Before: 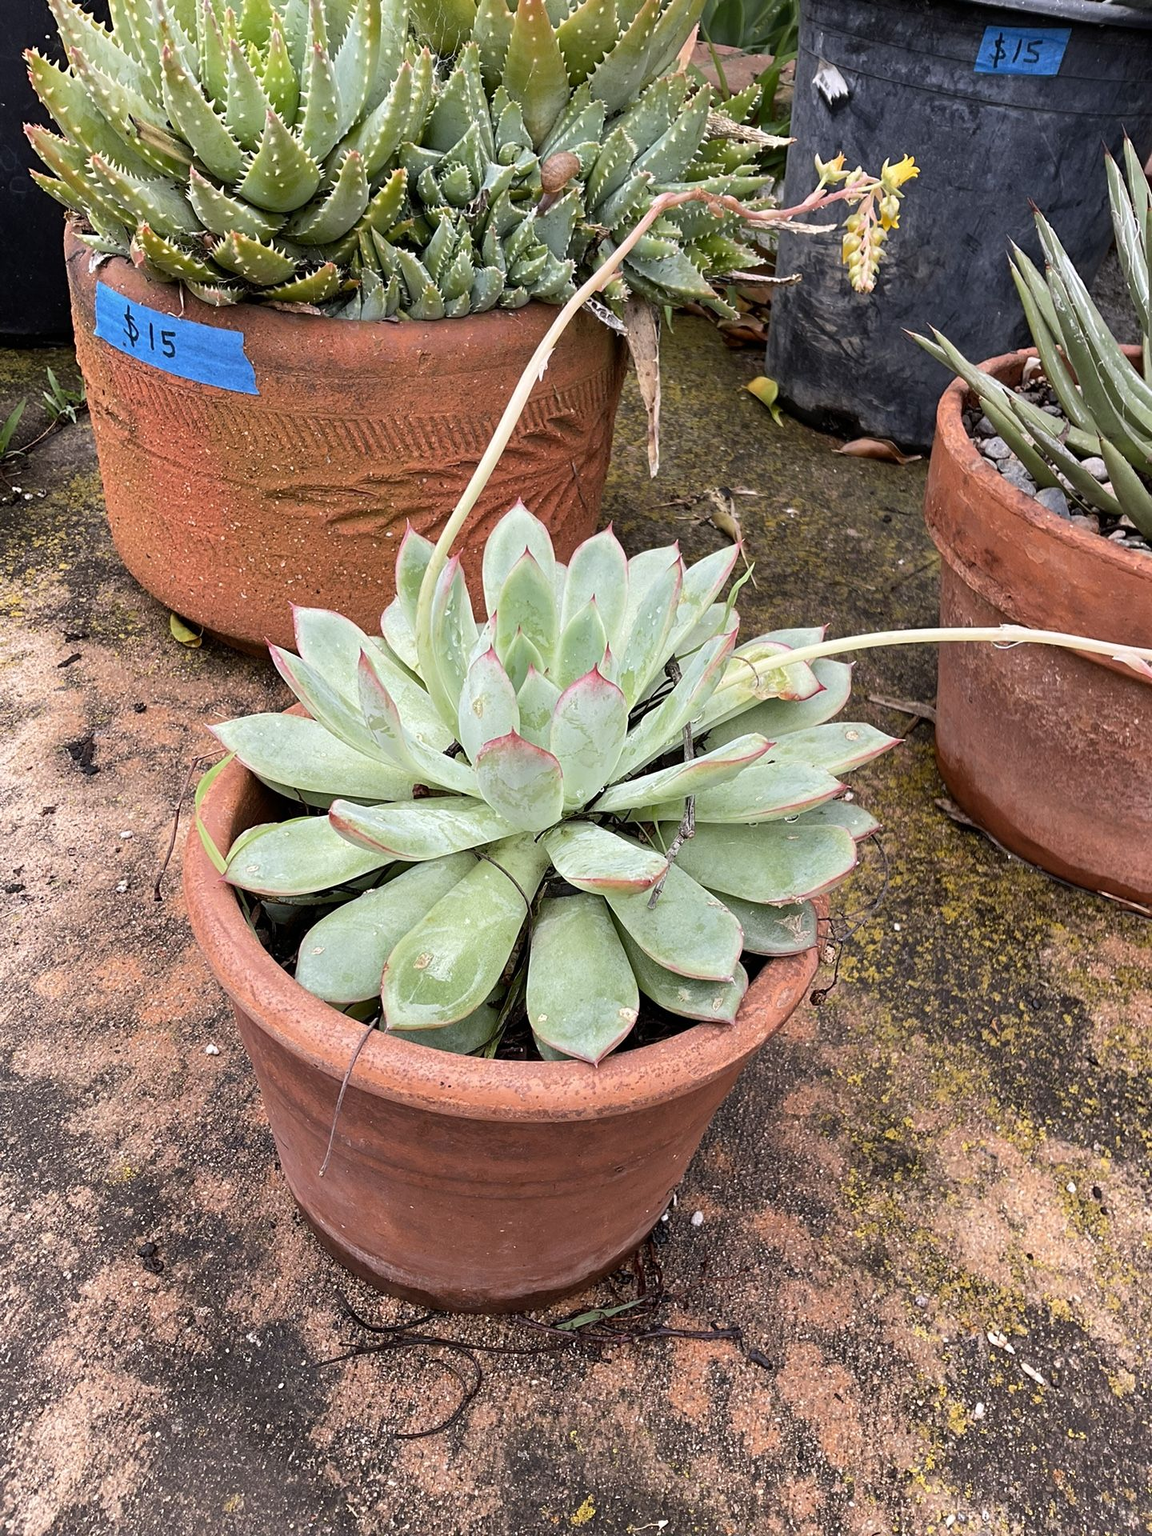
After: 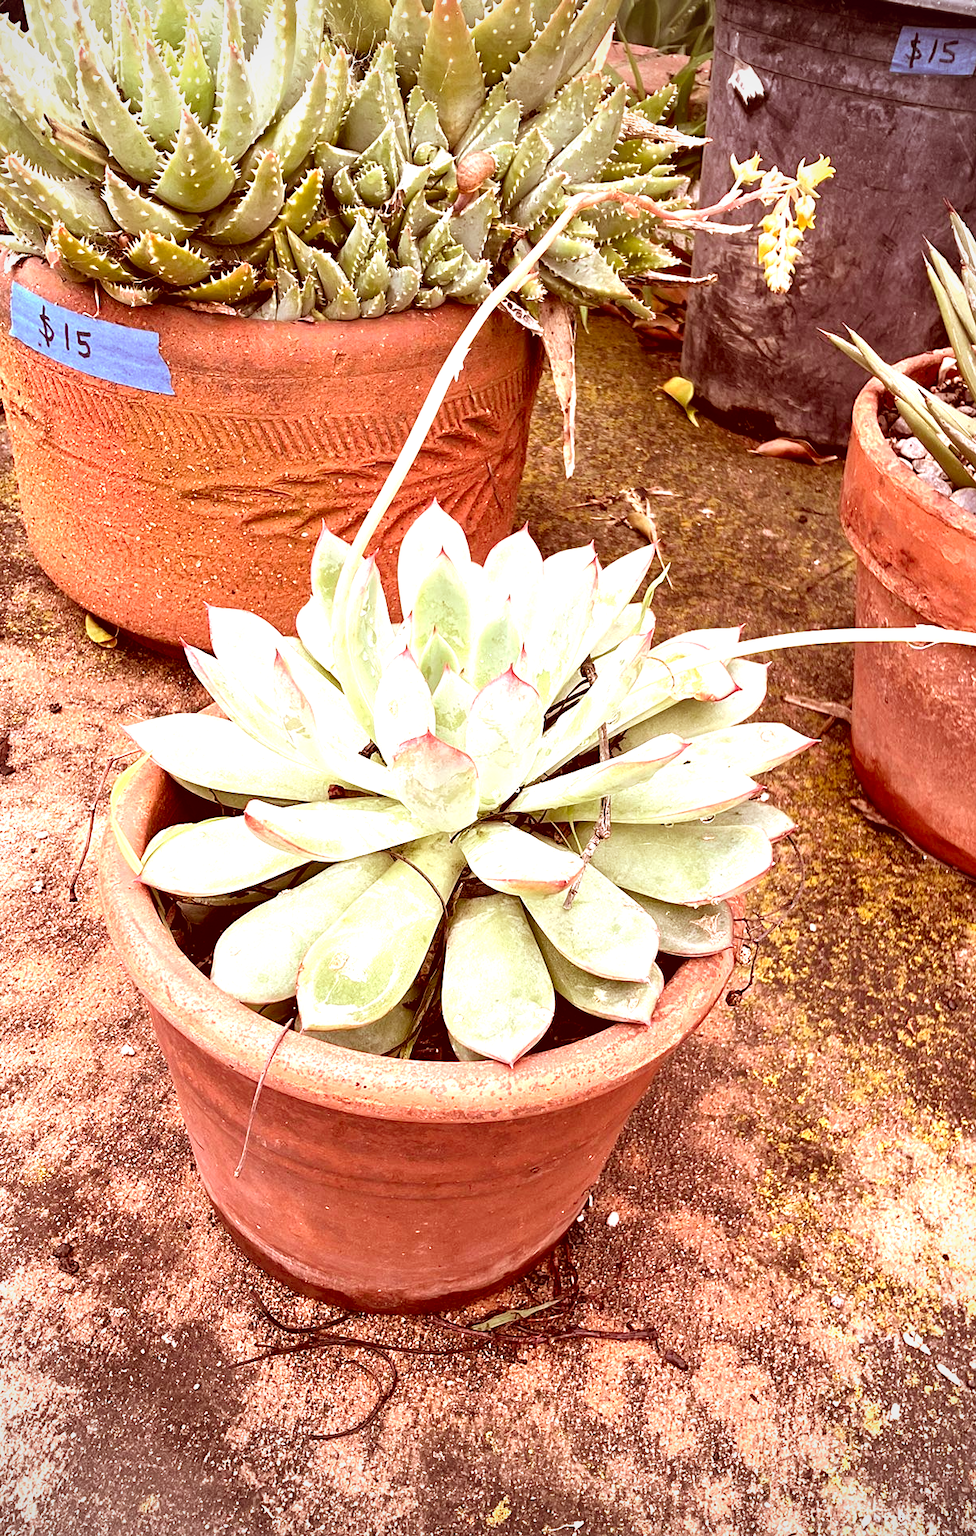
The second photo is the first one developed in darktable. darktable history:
crop: left 7.417%, right 7.813%
exposure: exposure 0.189 EV, compensate highlight preservation false
velvia: strength 10.27%
levels: levels [0, 0.394, 0.787]
vignetting: fall-off radius 60.94%, unbound false
color correction: highlights a* 9.4, highlights b* 8.71, shadows a* 39.7, shadows b* 39.52, saturation 0.806
